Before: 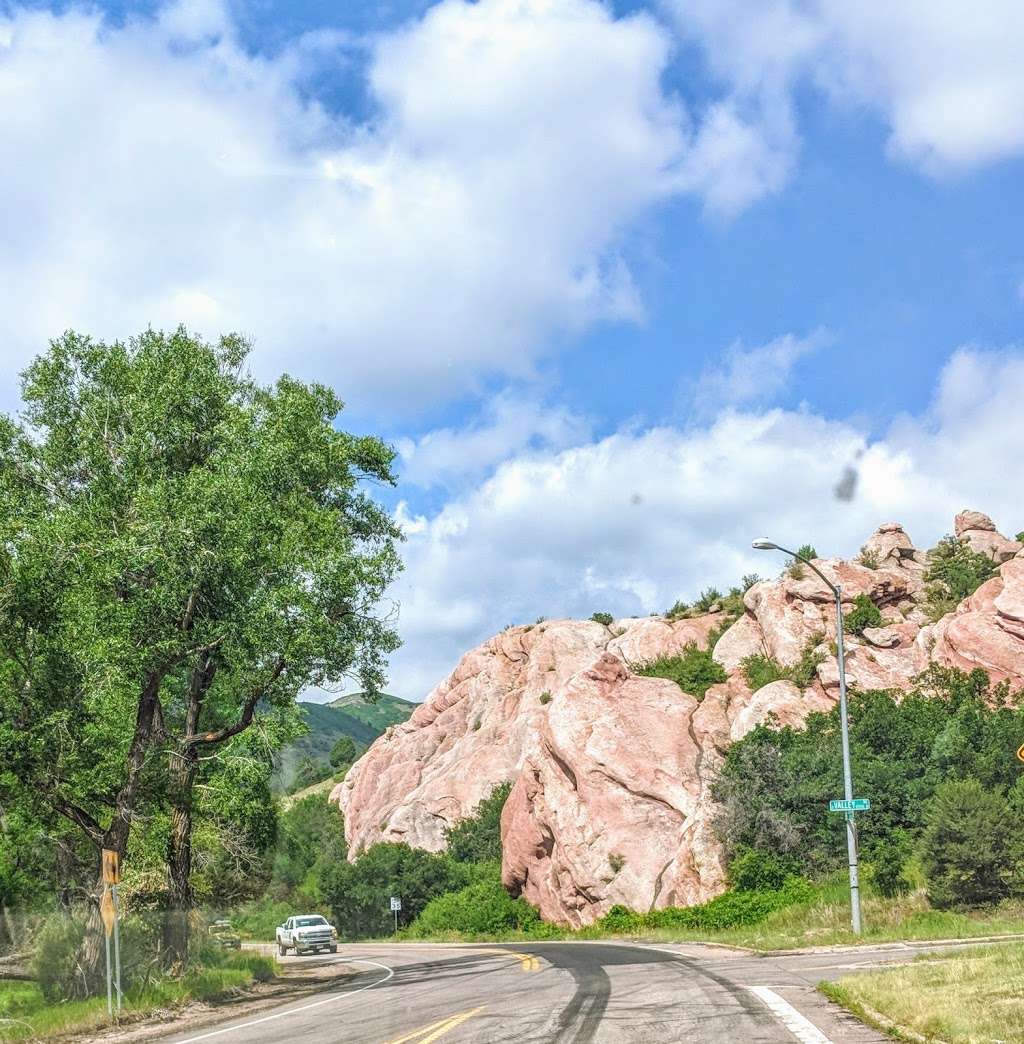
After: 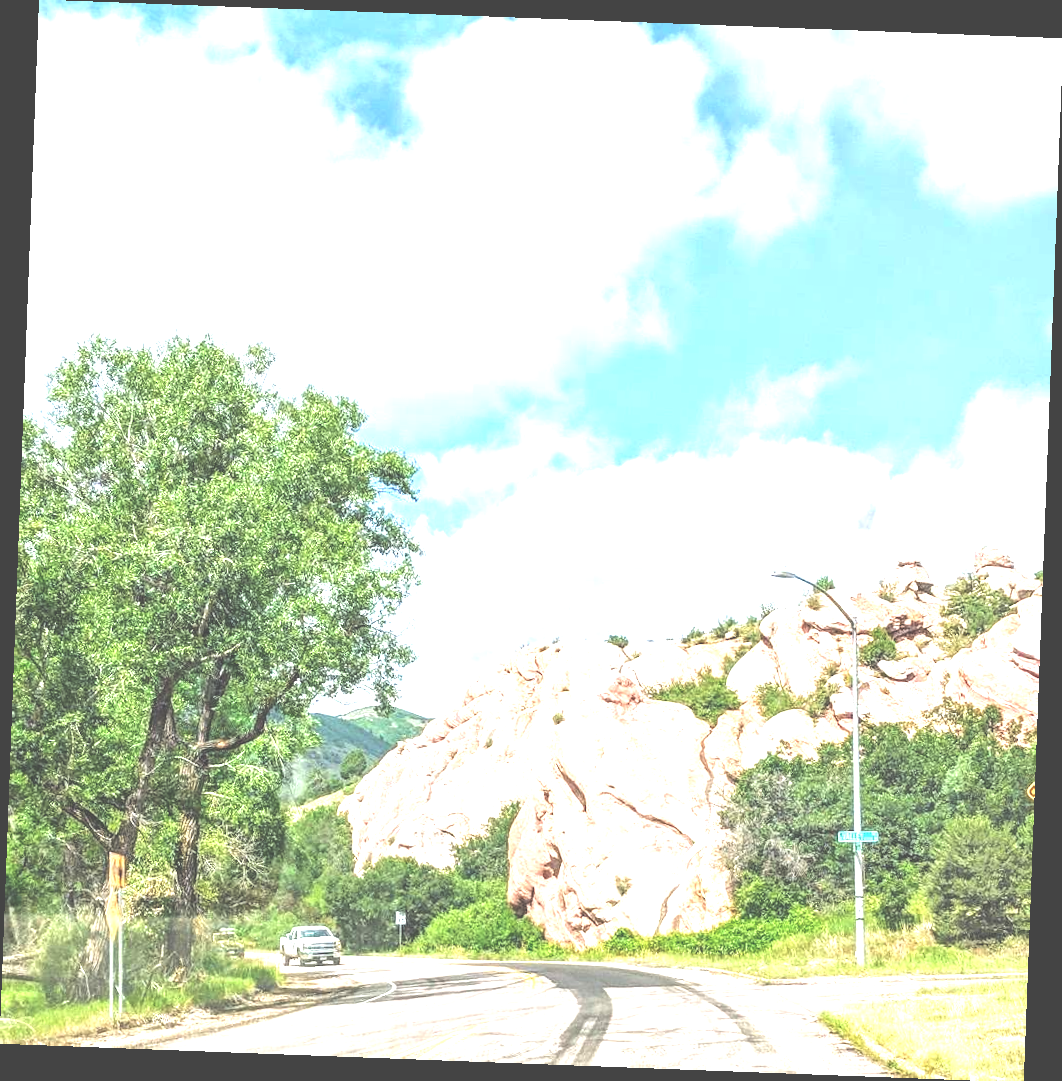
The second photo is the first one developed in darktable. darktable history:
exposure: black level correction -0.023, exposure 1.397 EV, compensate highlight preservation false
shadows and highlights: shadows 30.86, highlights 0, soften with gaussian
rotate and perspective: rotation 2.17°, automatic cropping off
